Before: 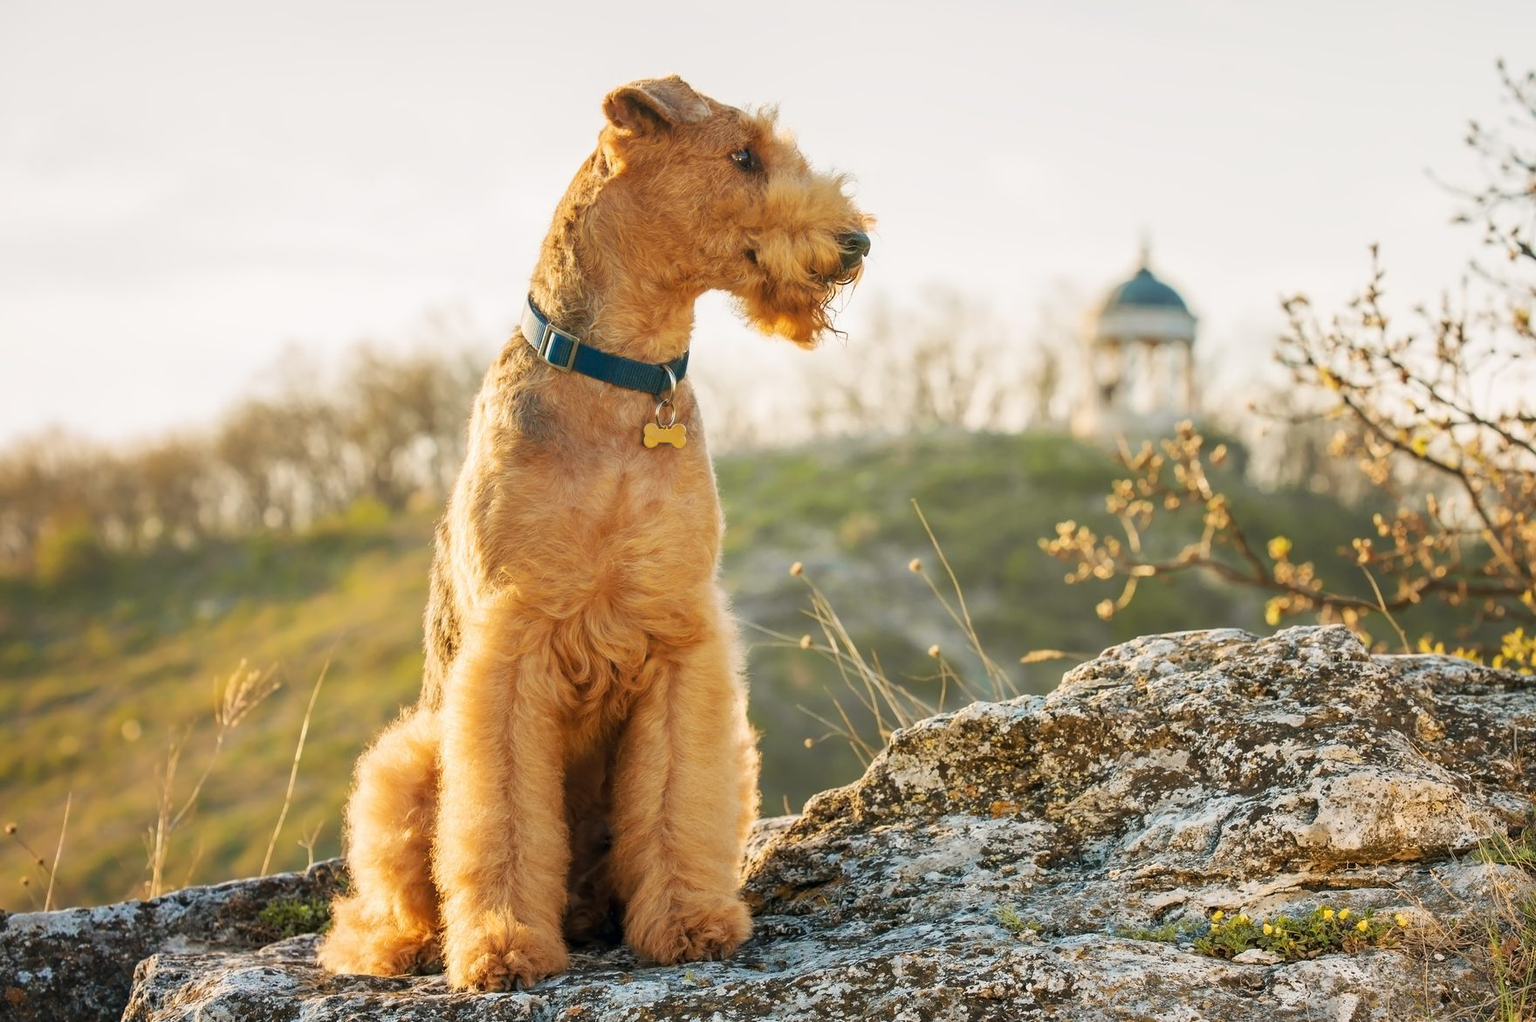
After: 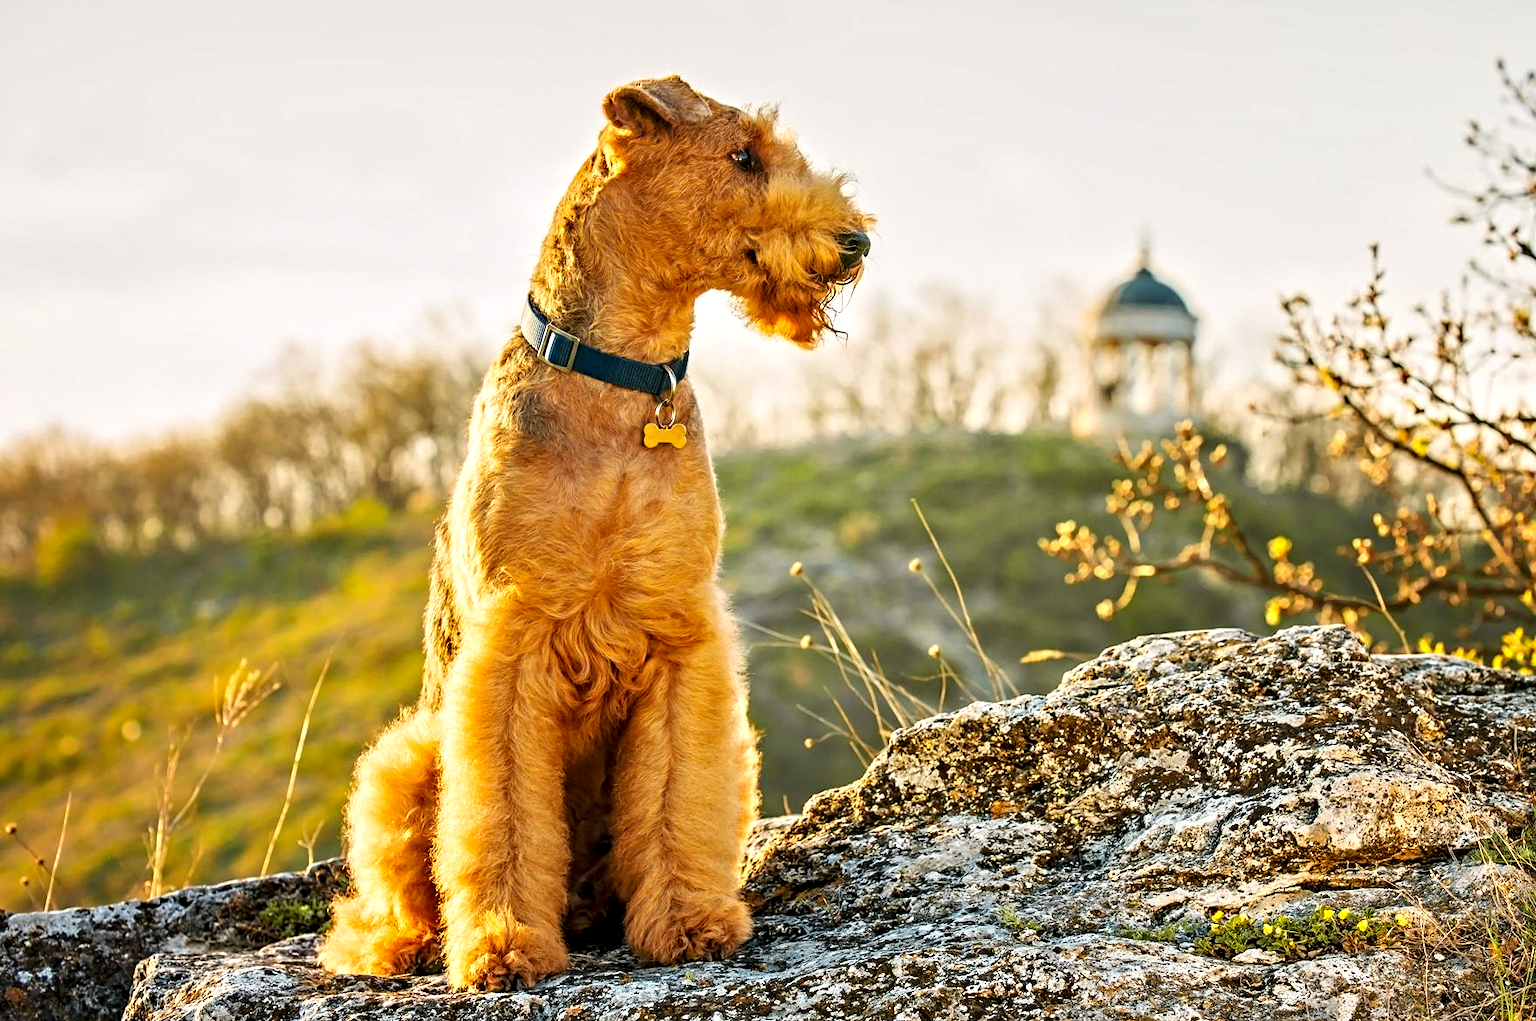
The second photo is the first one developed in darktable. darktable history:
color zones: curves: ch0 [(0.224, 0.526) (0.75, 0.5)]; ch1 [(0.055, 0.526) (0.224, 0.761) (0.377, 0.526) (0.75, 0.5)]
contrast equalizer: y [[0.5, 0.542, 0.583, 0.625, 0.667, 0.708], [0.5 ×6], [0.5 ×6], [0 ×6], [0 ×6]]
